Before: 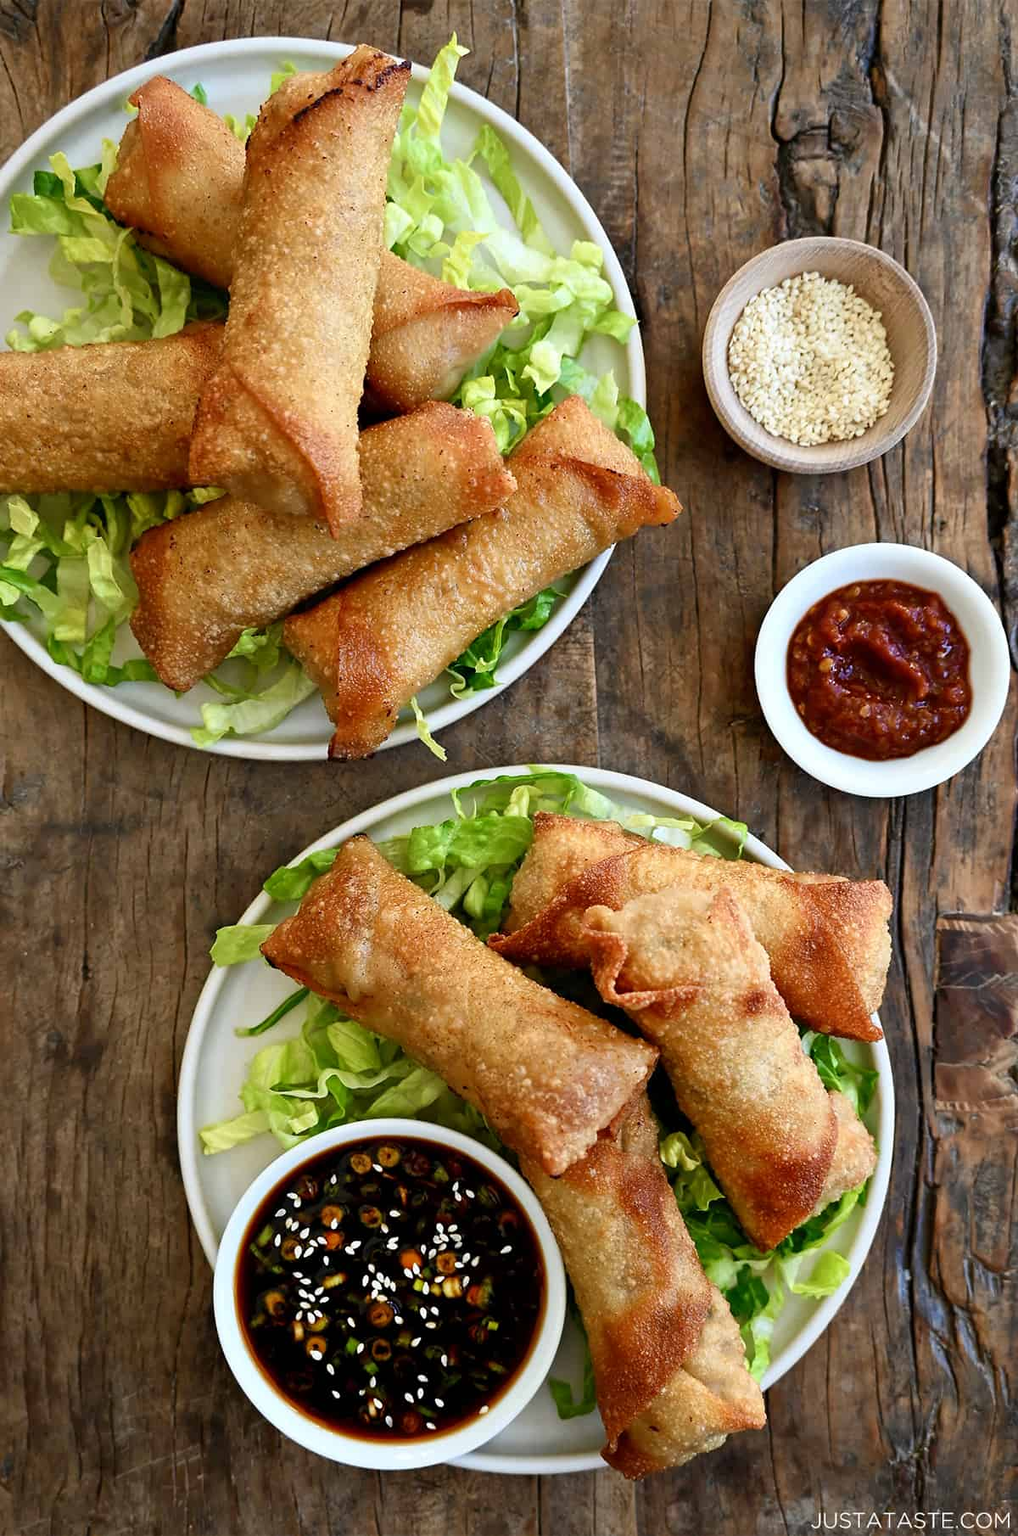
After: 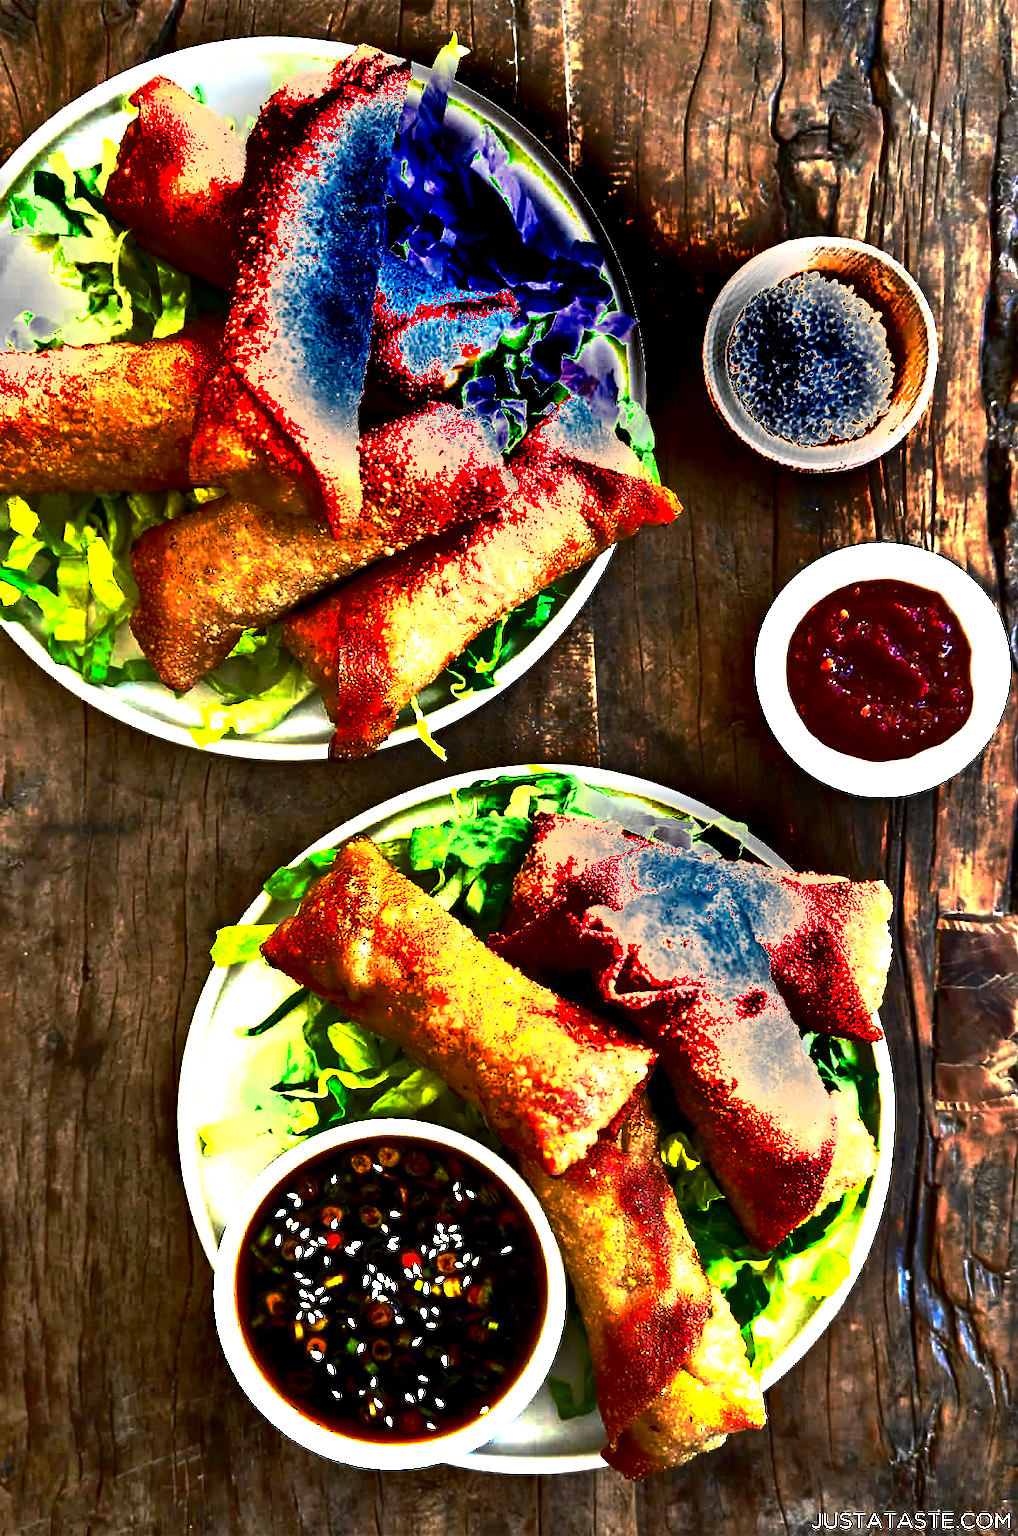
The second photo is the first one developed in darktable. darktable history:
shadows and highlights: soften with gaussian
exposure: black level correction 0.001, exposure 1.715 EV, compensate highlight preservation false
contrast brightness saturation: contrast 0.185, brightness -0.242, saturation 0.117
base curve: curves: ch0 [(0, 0) (0.841, 0.609) (1, 1)], preserve colors none
